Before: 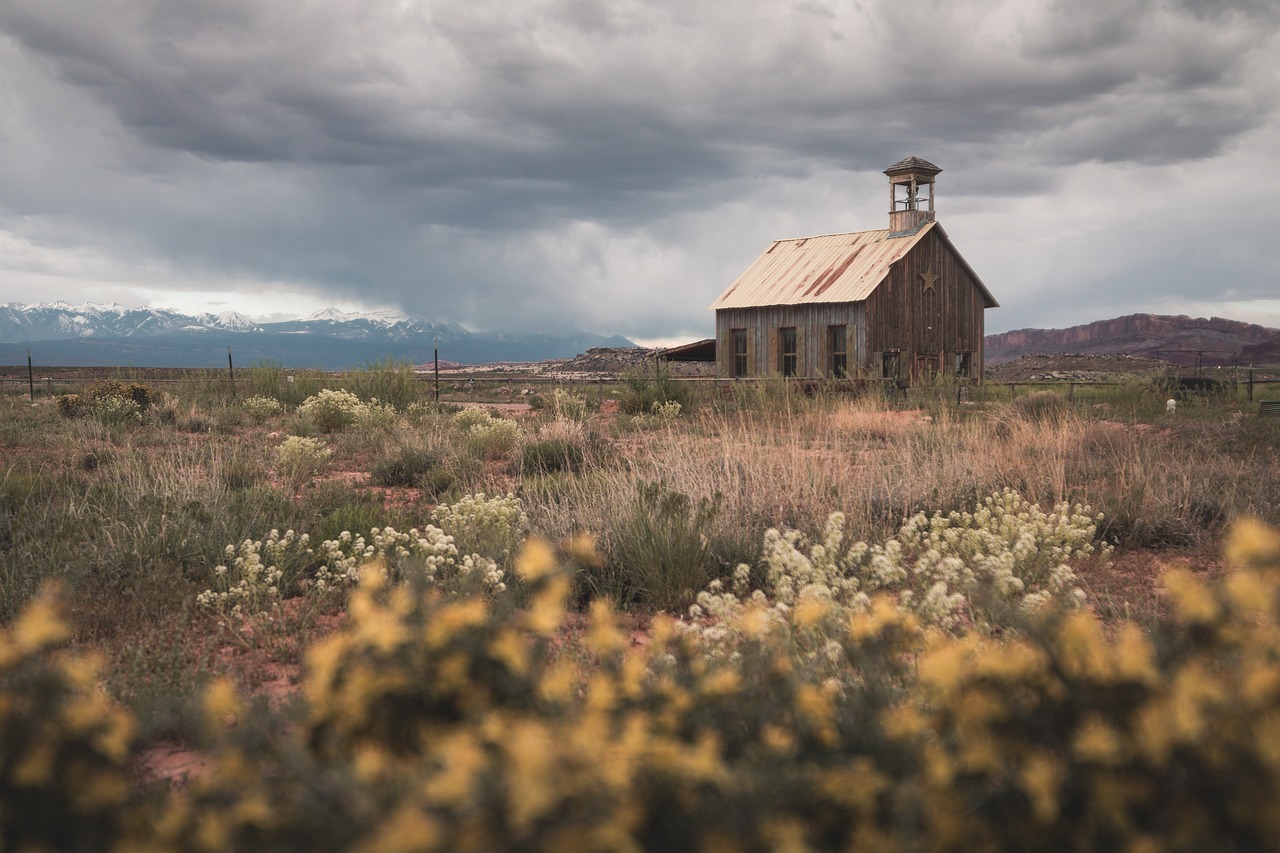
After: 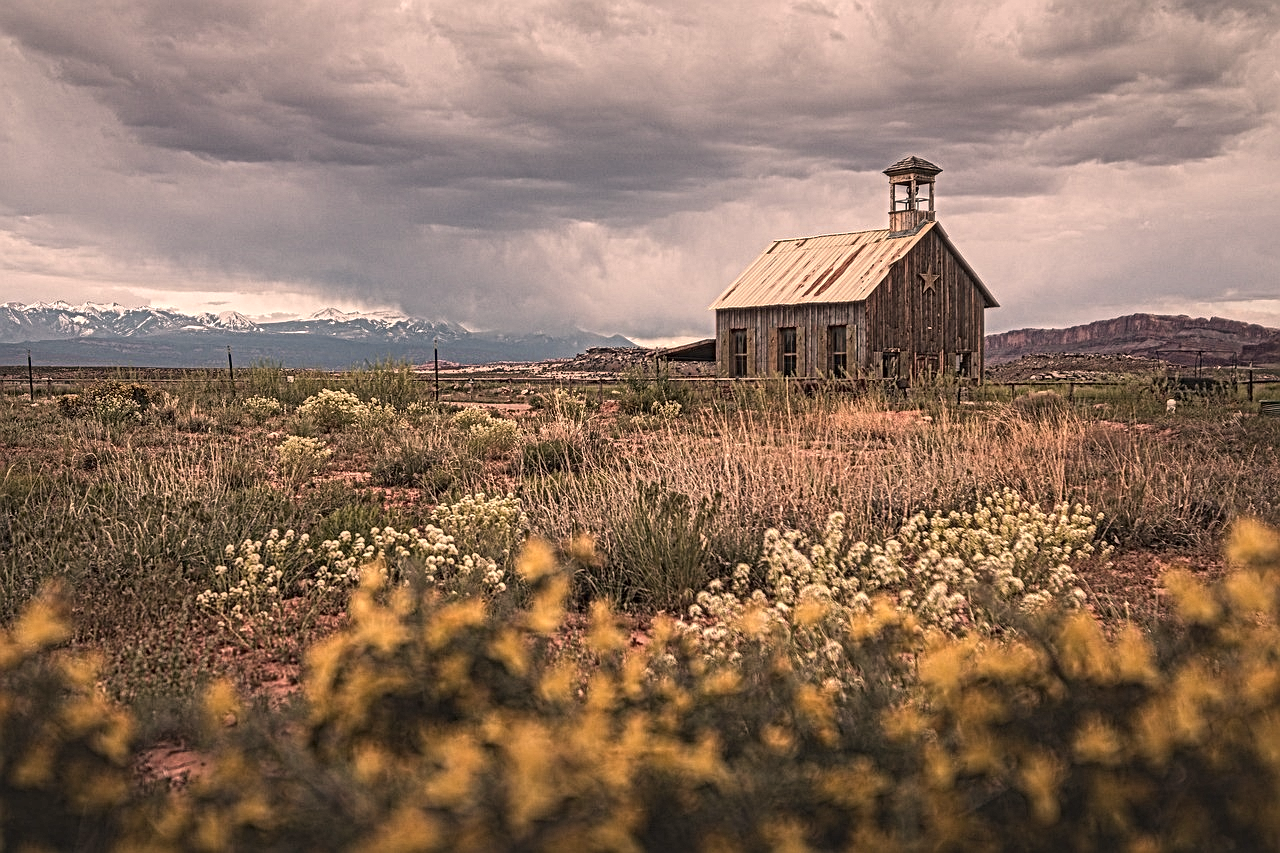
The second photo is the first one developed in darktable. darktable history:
local contrast: mode bilateral grid, contrast 20, coarseness 3, detail 300%, midtone range 0.2
color correction: highlights a* 11.96, highlights b* 11.58
